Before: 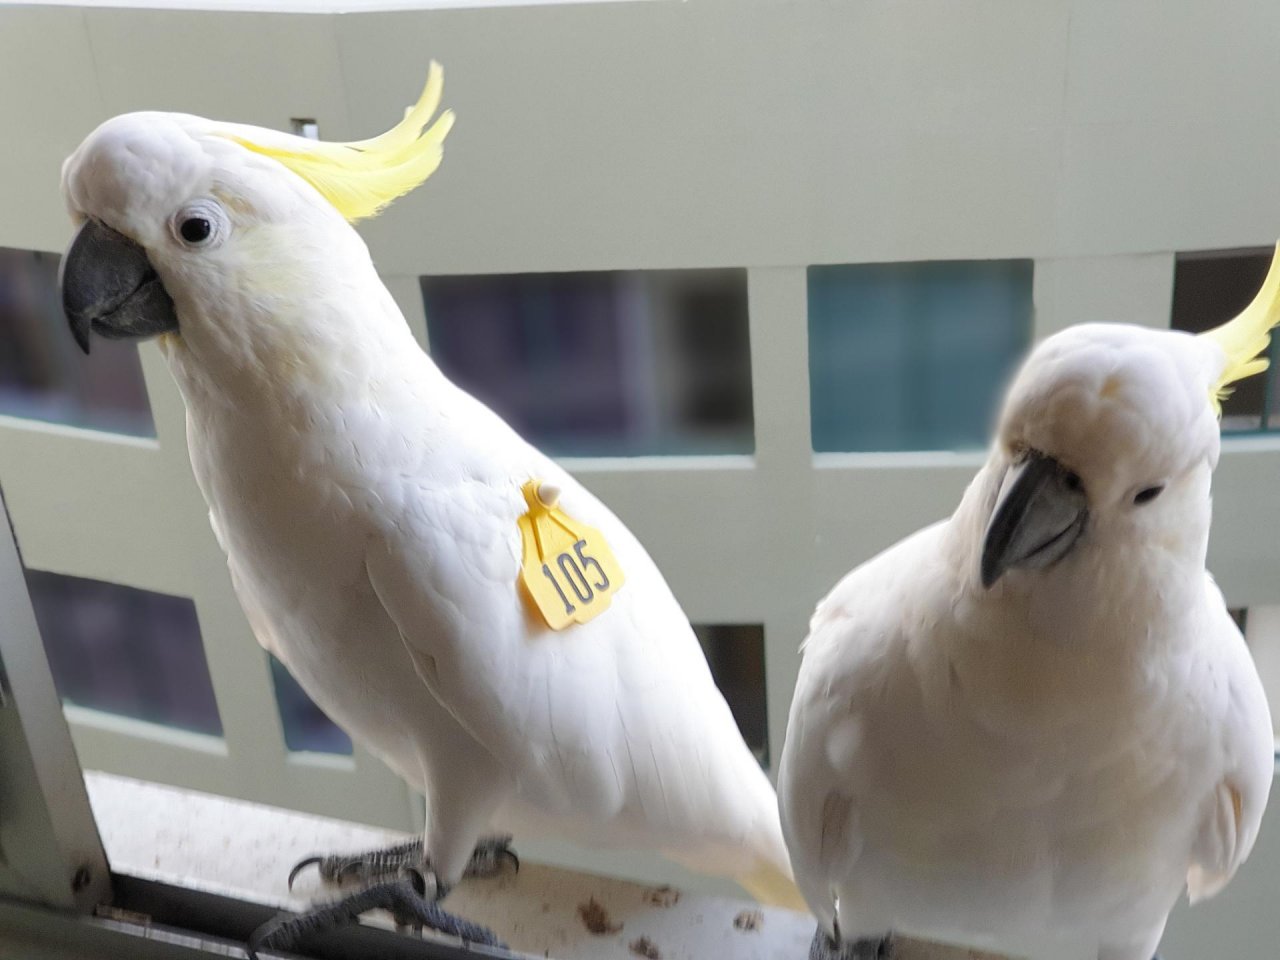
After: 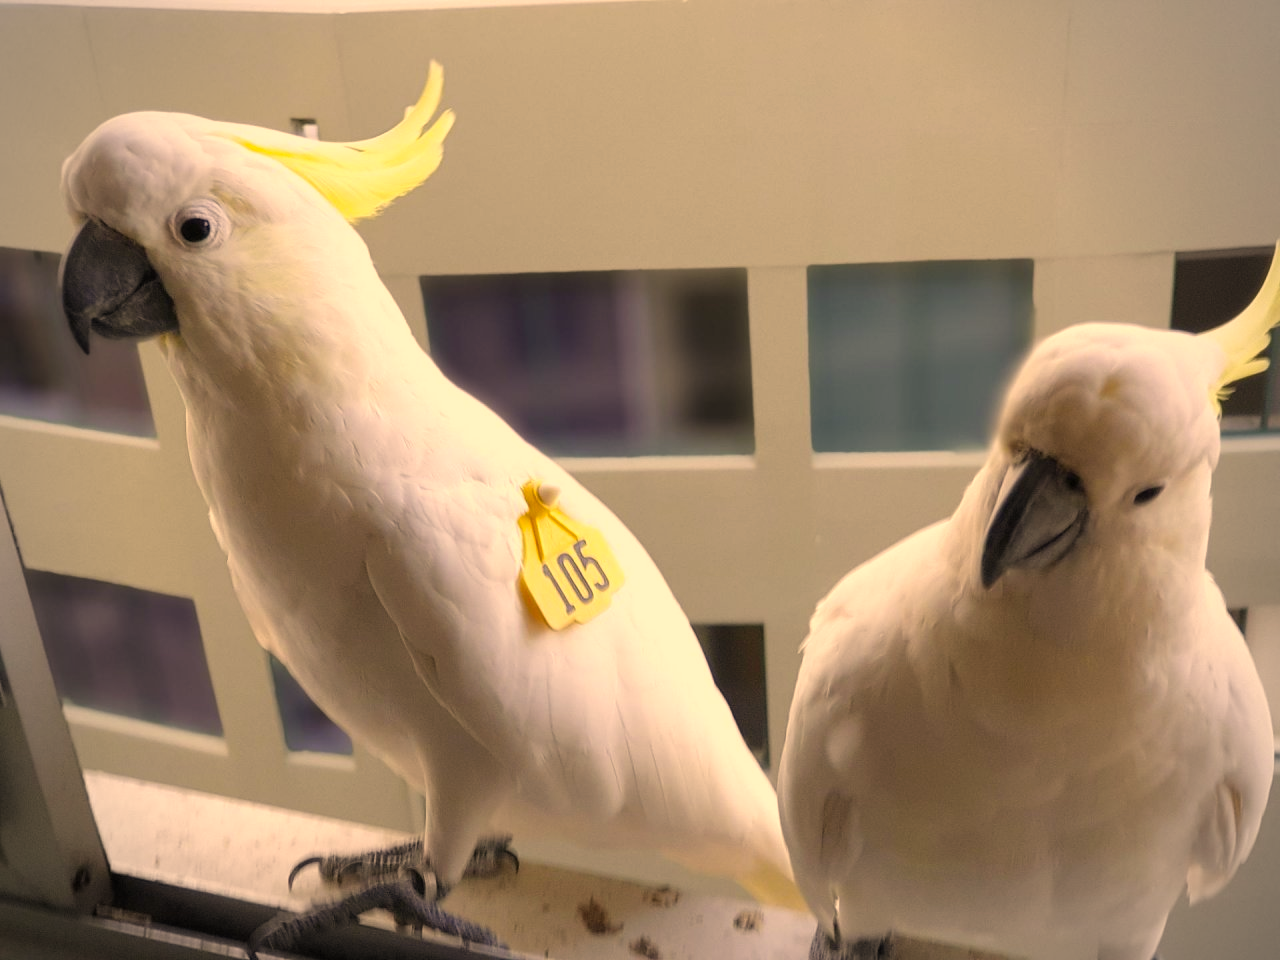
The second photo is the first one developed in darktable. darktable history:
color correction: highlights a* 15, highlights b* 31.55
vignetting: fall-off radius 60.92%
white balance: emerald 1
